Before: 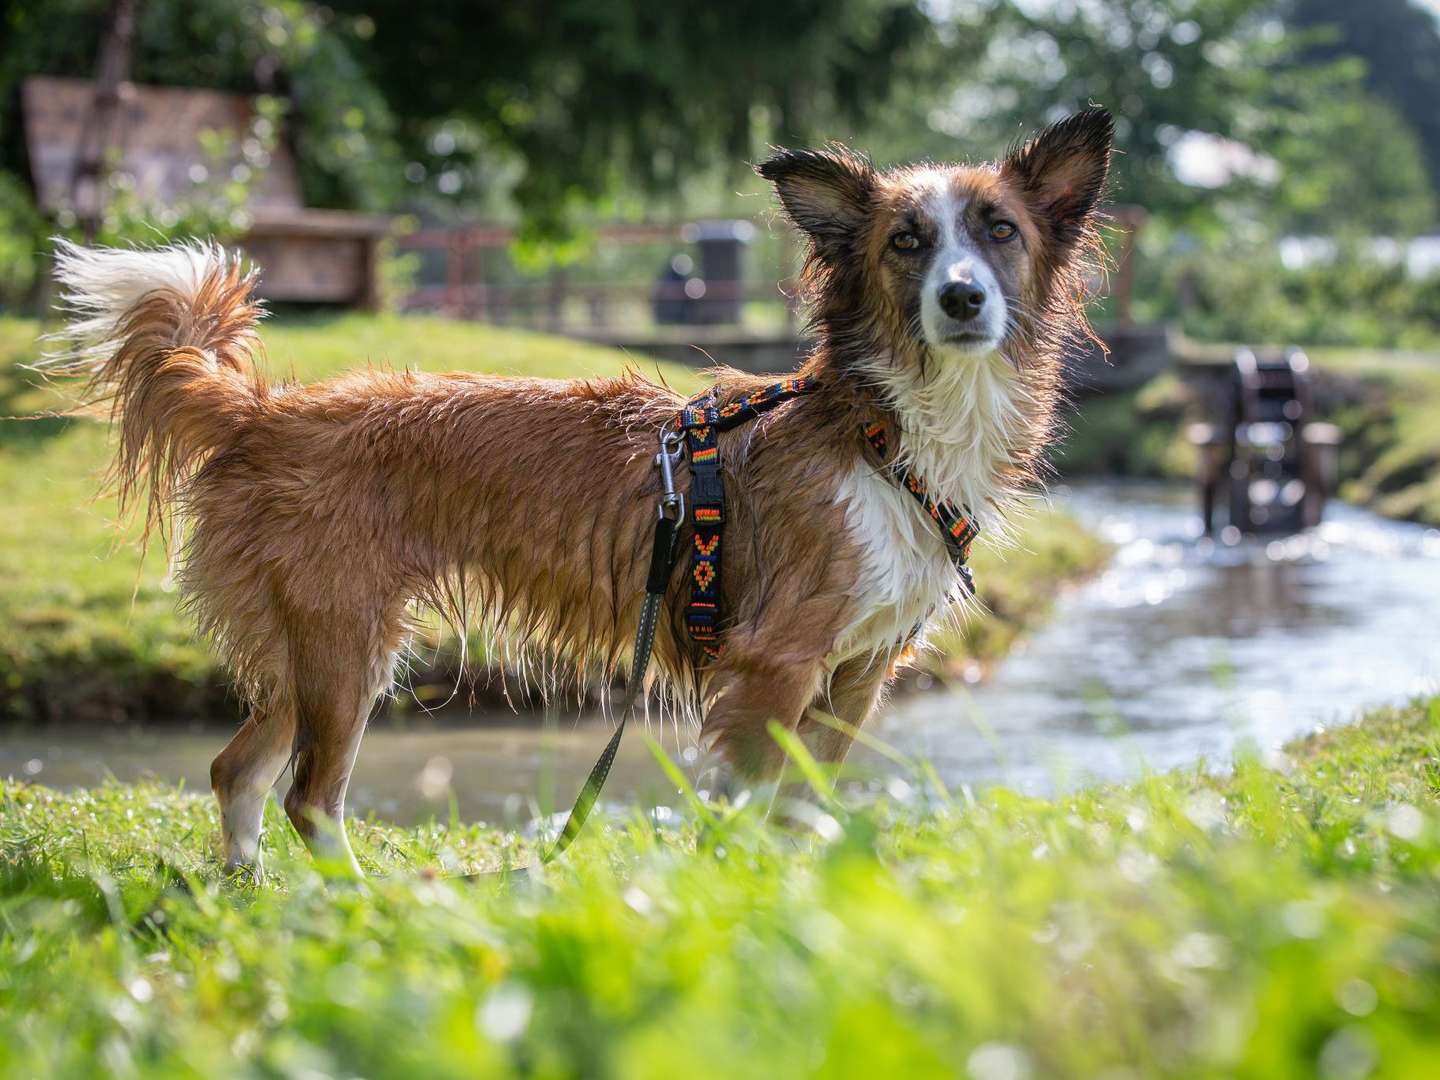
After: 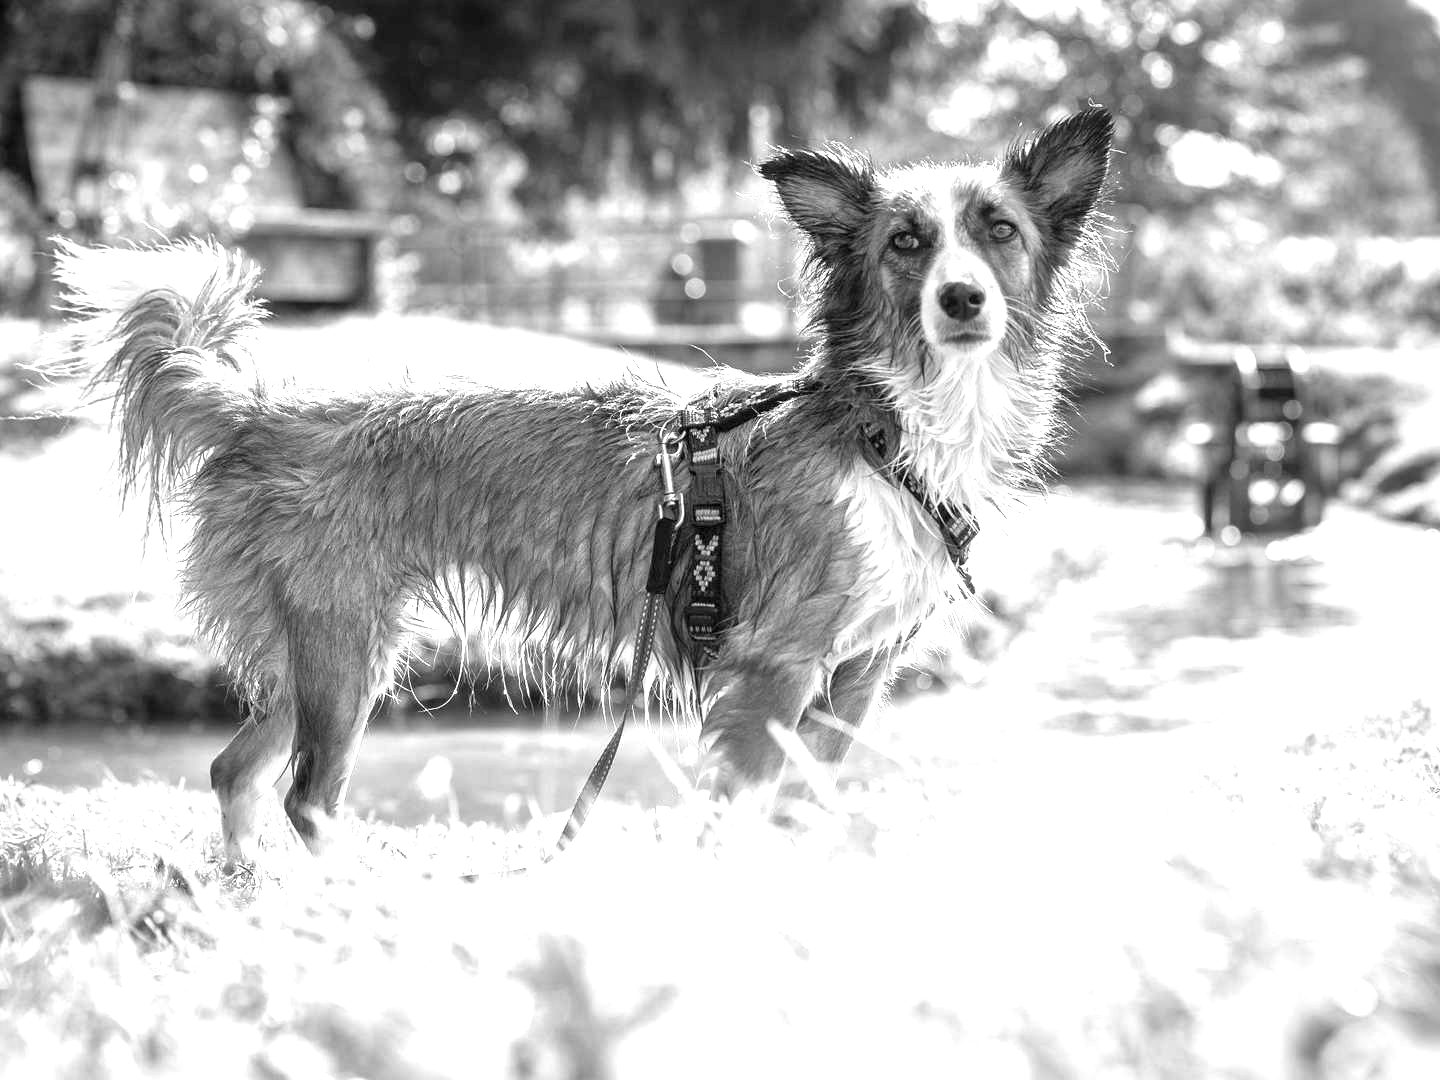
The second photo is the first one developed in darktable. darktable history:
monochrome: a 30.25, b 92.03
contrast brightness saturation: saturation -0.05
white balance: red 0.766, blue 1.537
exposure: black level correction 0.001, exposure 1.735 EV, compensate highlight preservation false
